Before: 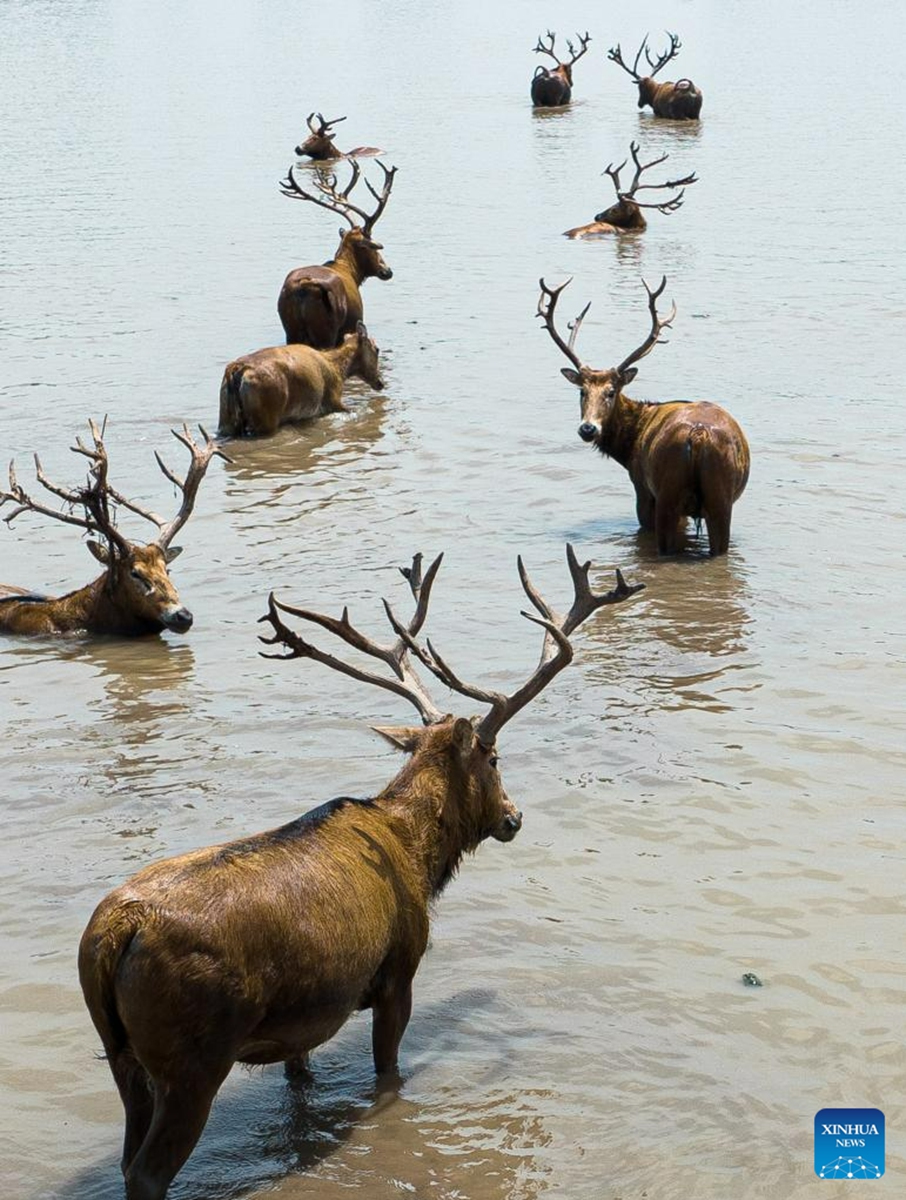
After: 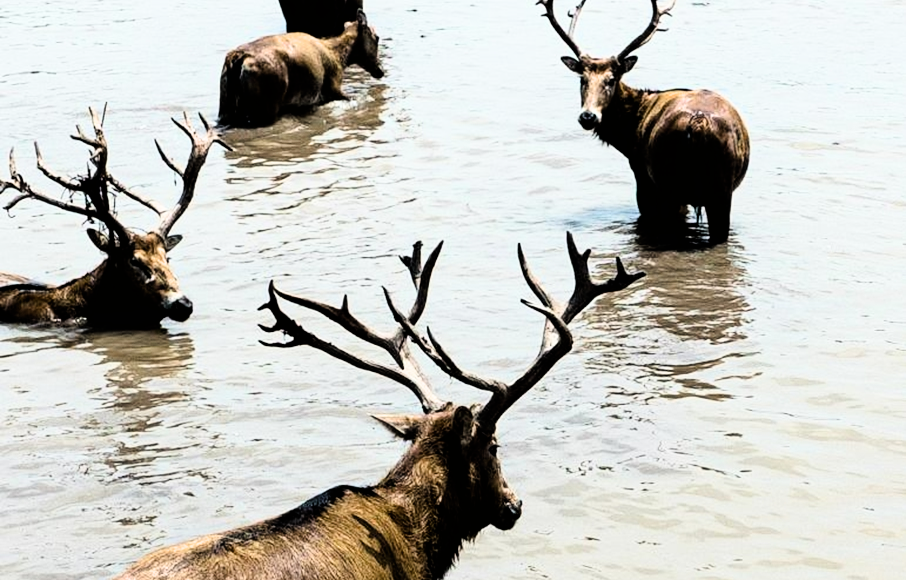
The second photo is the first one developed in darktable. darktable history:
filmic rgb: black relative exposure -3.75 EV, white relative exposure 2.4 EV, dynamic range scaling -50%, hardness 3.42, latitude 30%, contrast 1.8
crop and rotate: top 26.056%, bottom 25.543%
white balance: emerald 1
contrast brightness saturation: contrast 0.1, brightness 0.02, saturation 0.02
